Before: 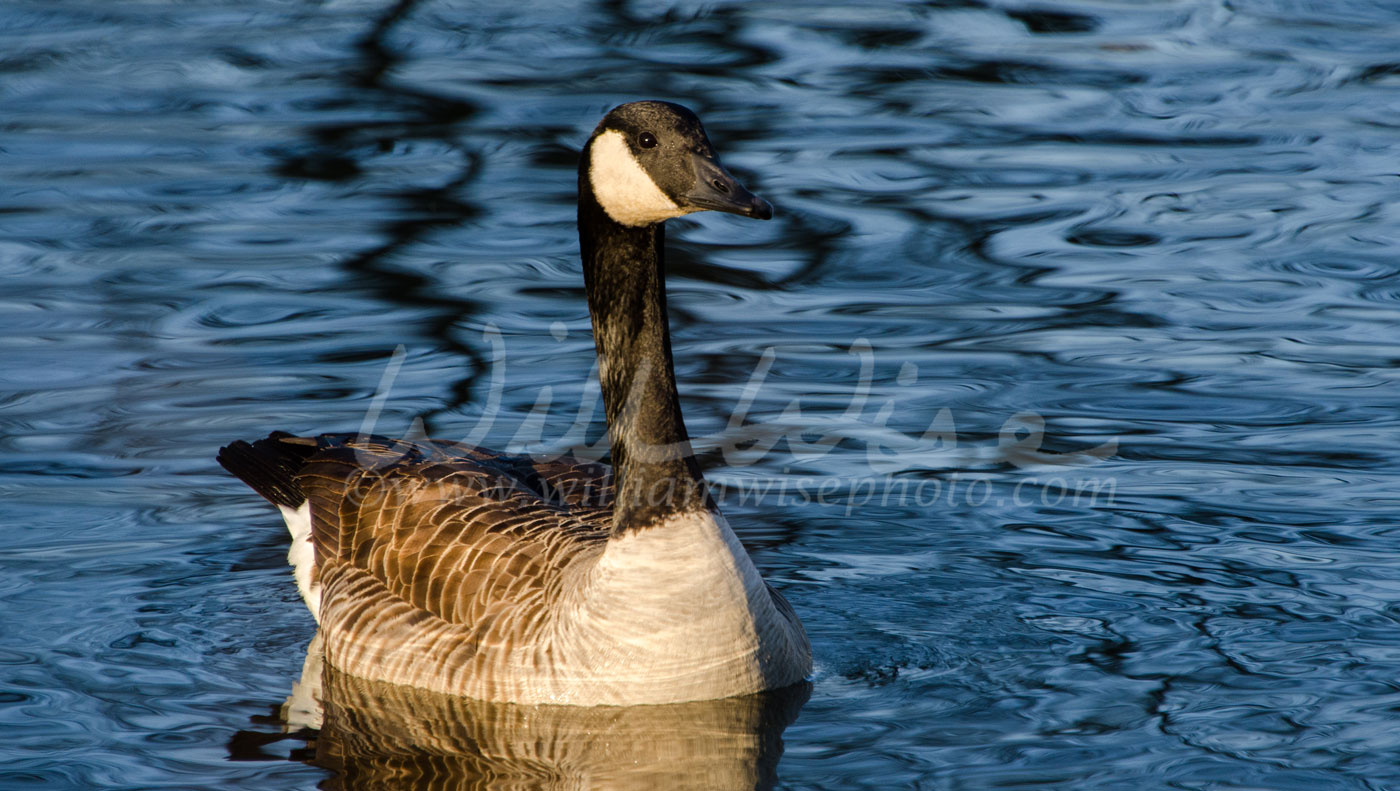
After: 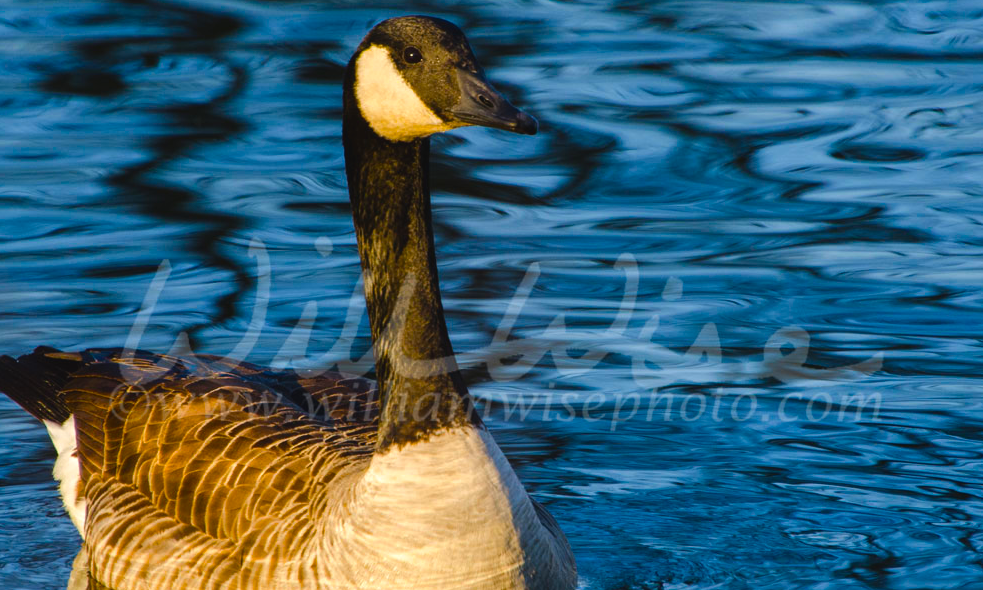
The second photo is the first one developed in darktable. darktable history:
color balance rgb: global offset › luminance 0.483%, linear chroma grading › global chroma 6.246%, perceptual saturation grading › global saturation 41.879%, global vibrance 22.326%
crop and rotate: left 16.822%, top 10.864%, right 12.945%, bottom 14.424%
